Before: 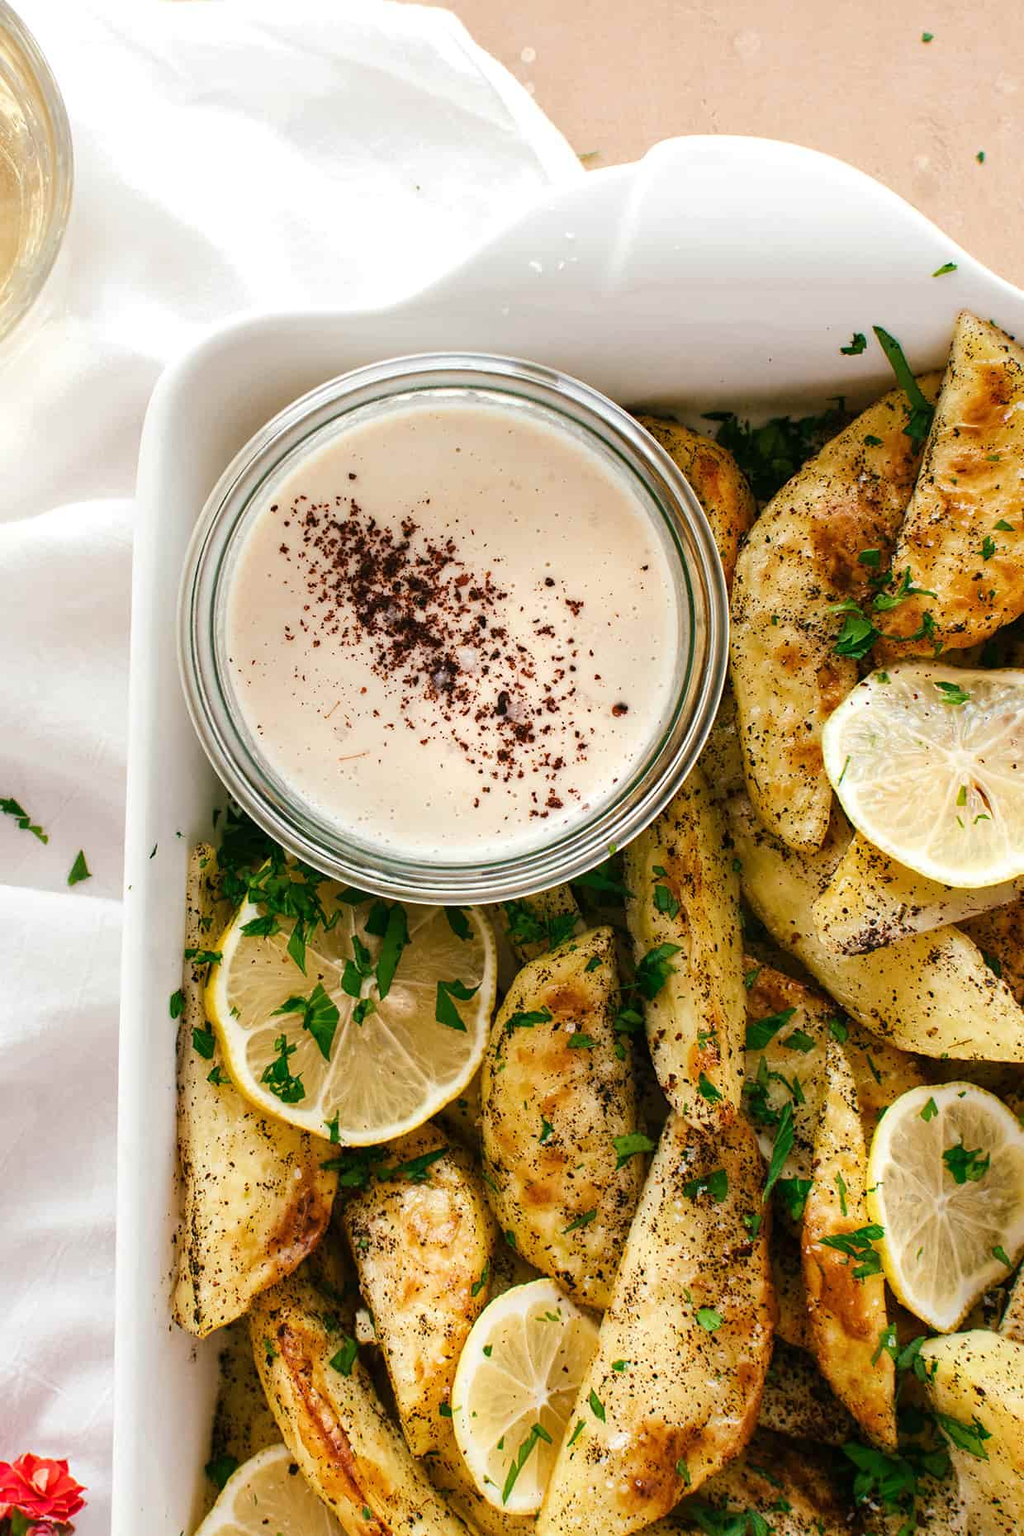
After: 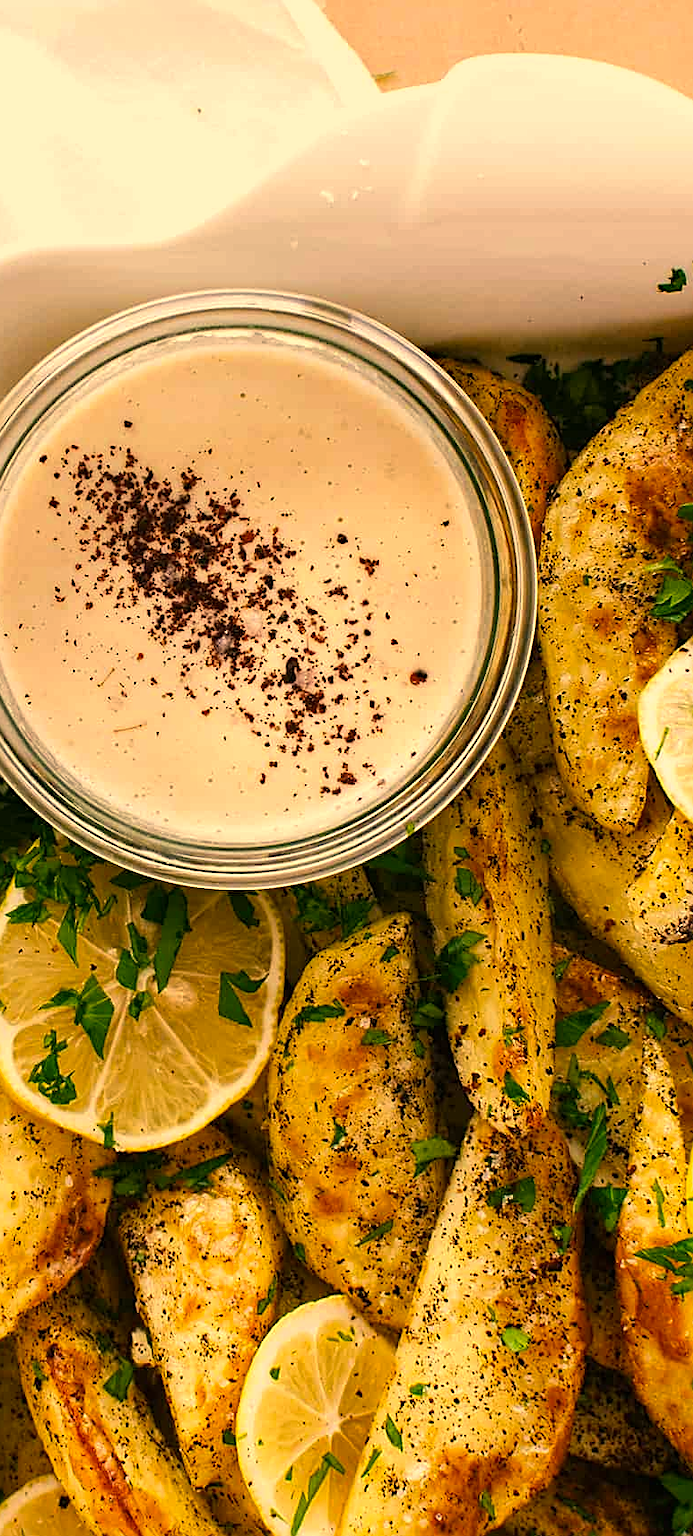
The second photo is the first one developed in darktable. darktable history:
crop and rotate: left 22.918%, top 5.629%, right 14.711%, bottom 2.247%
sharpen: on, module defaults
color correction: highlights a* 15, highlights b* 31.55
haze removal: compatibility mode true, adaptive false
tone equalizer: on, module defaults
